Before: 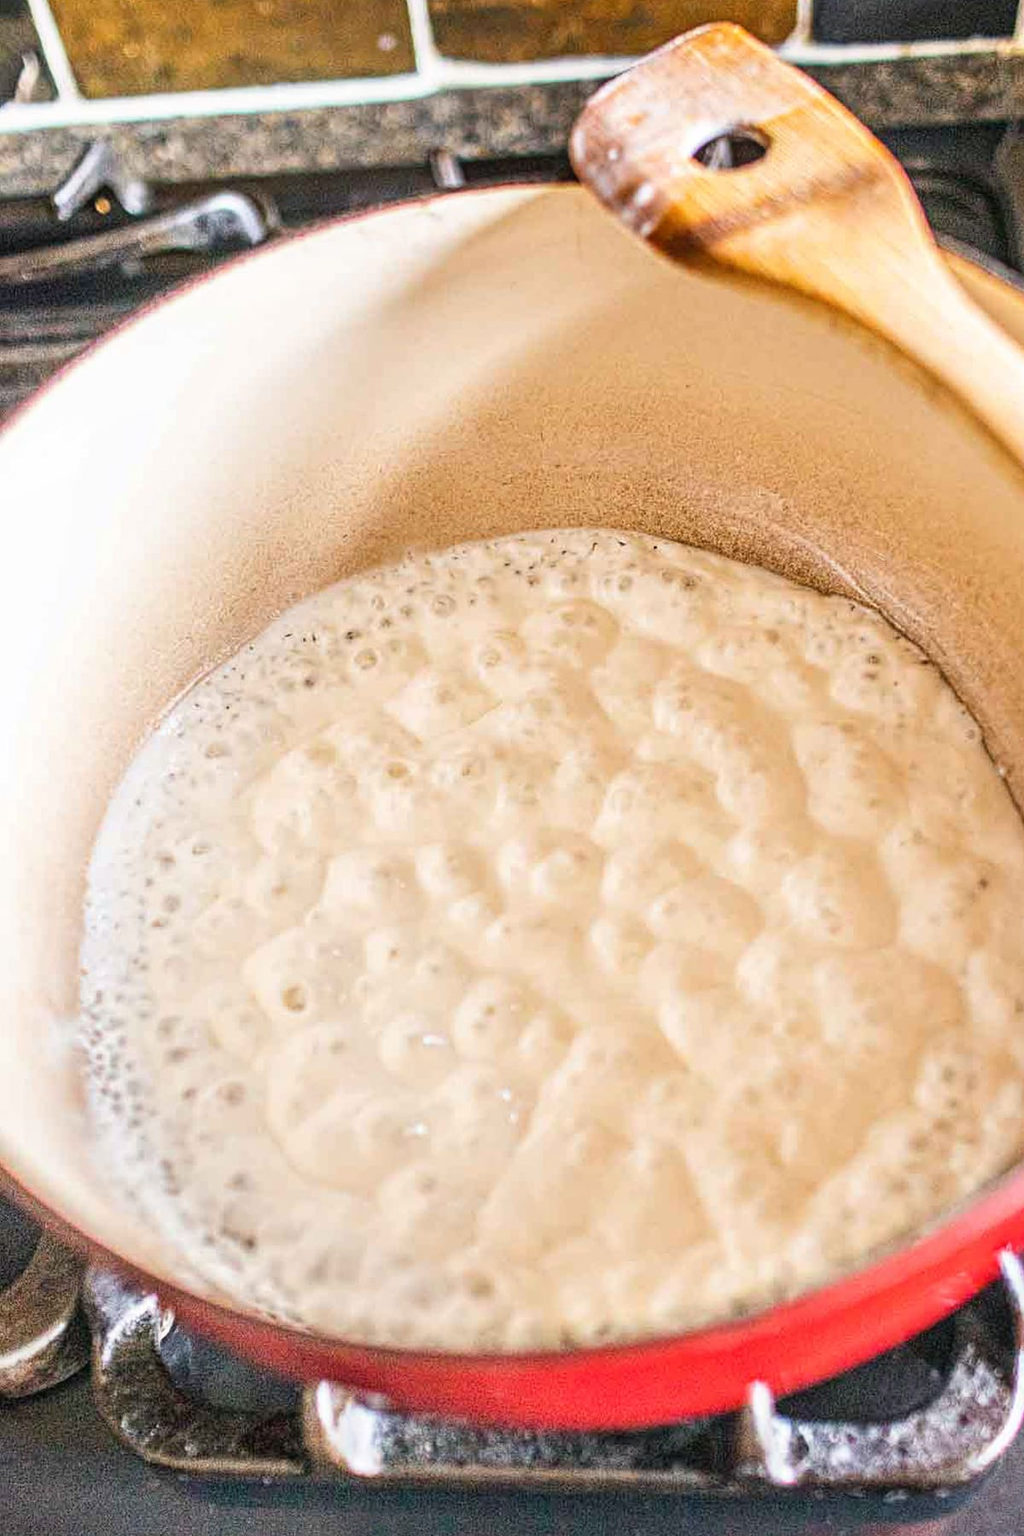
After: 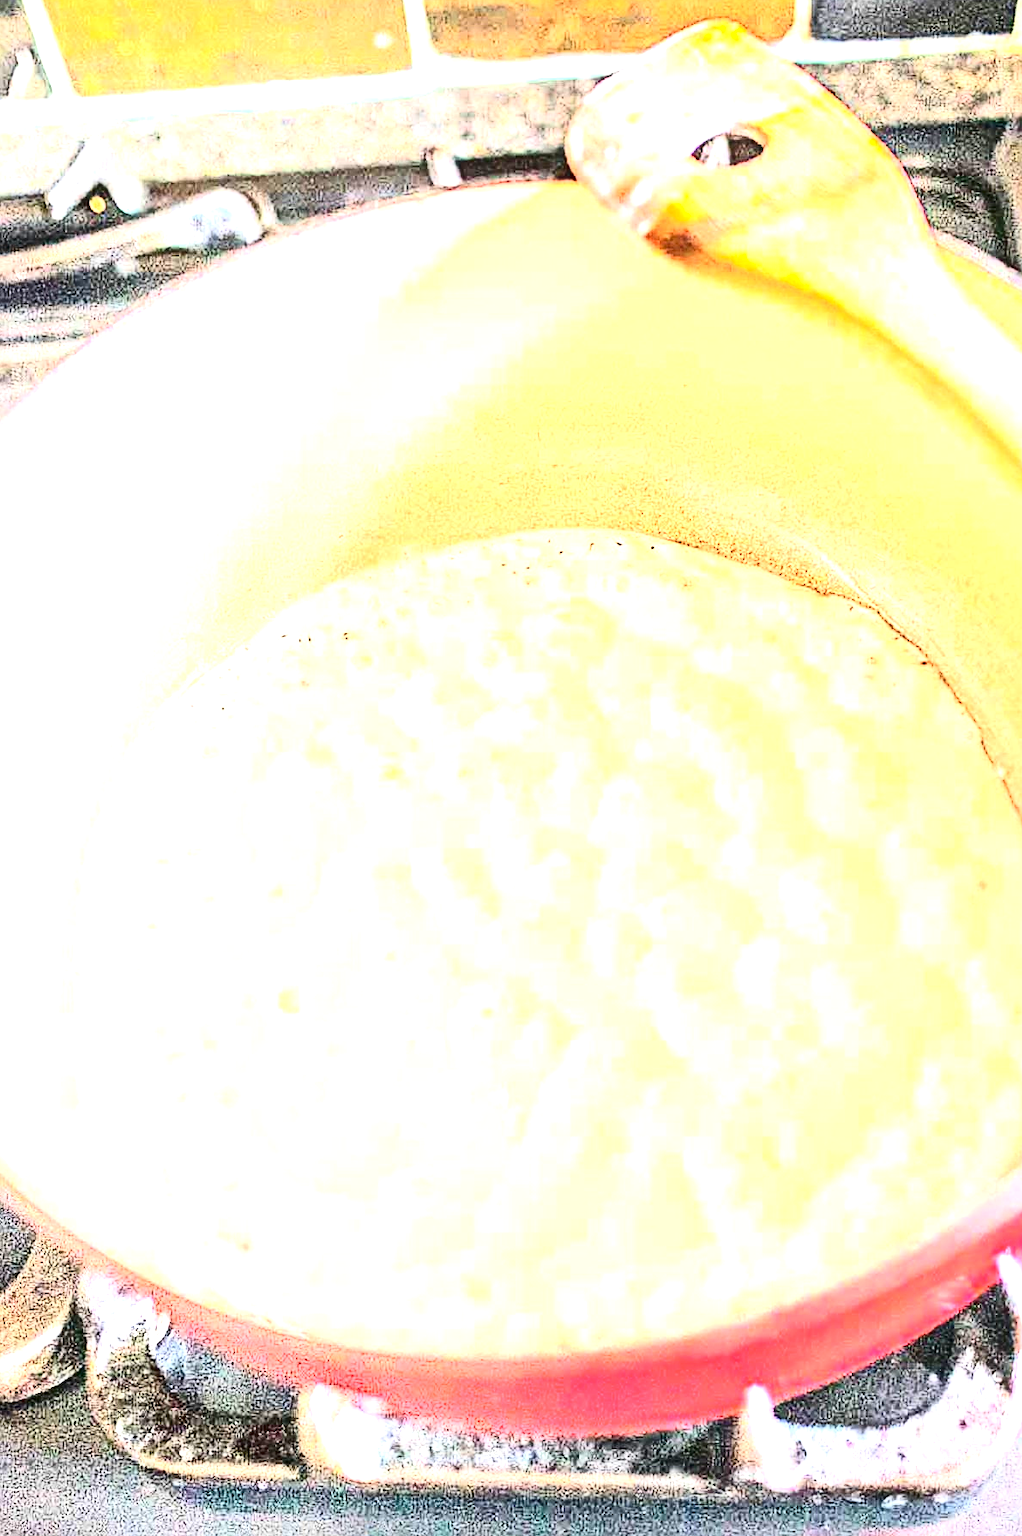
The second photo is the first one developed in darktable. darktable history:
contrast brightness saturation: contrast 0.39, brightness 0.1
crop and rotate: left 0.614%, top 0.179%, bottom 0.309%
sharpen: on, module defaults
exposure: exposure 2.207 EV, compensate highlight preservation false
